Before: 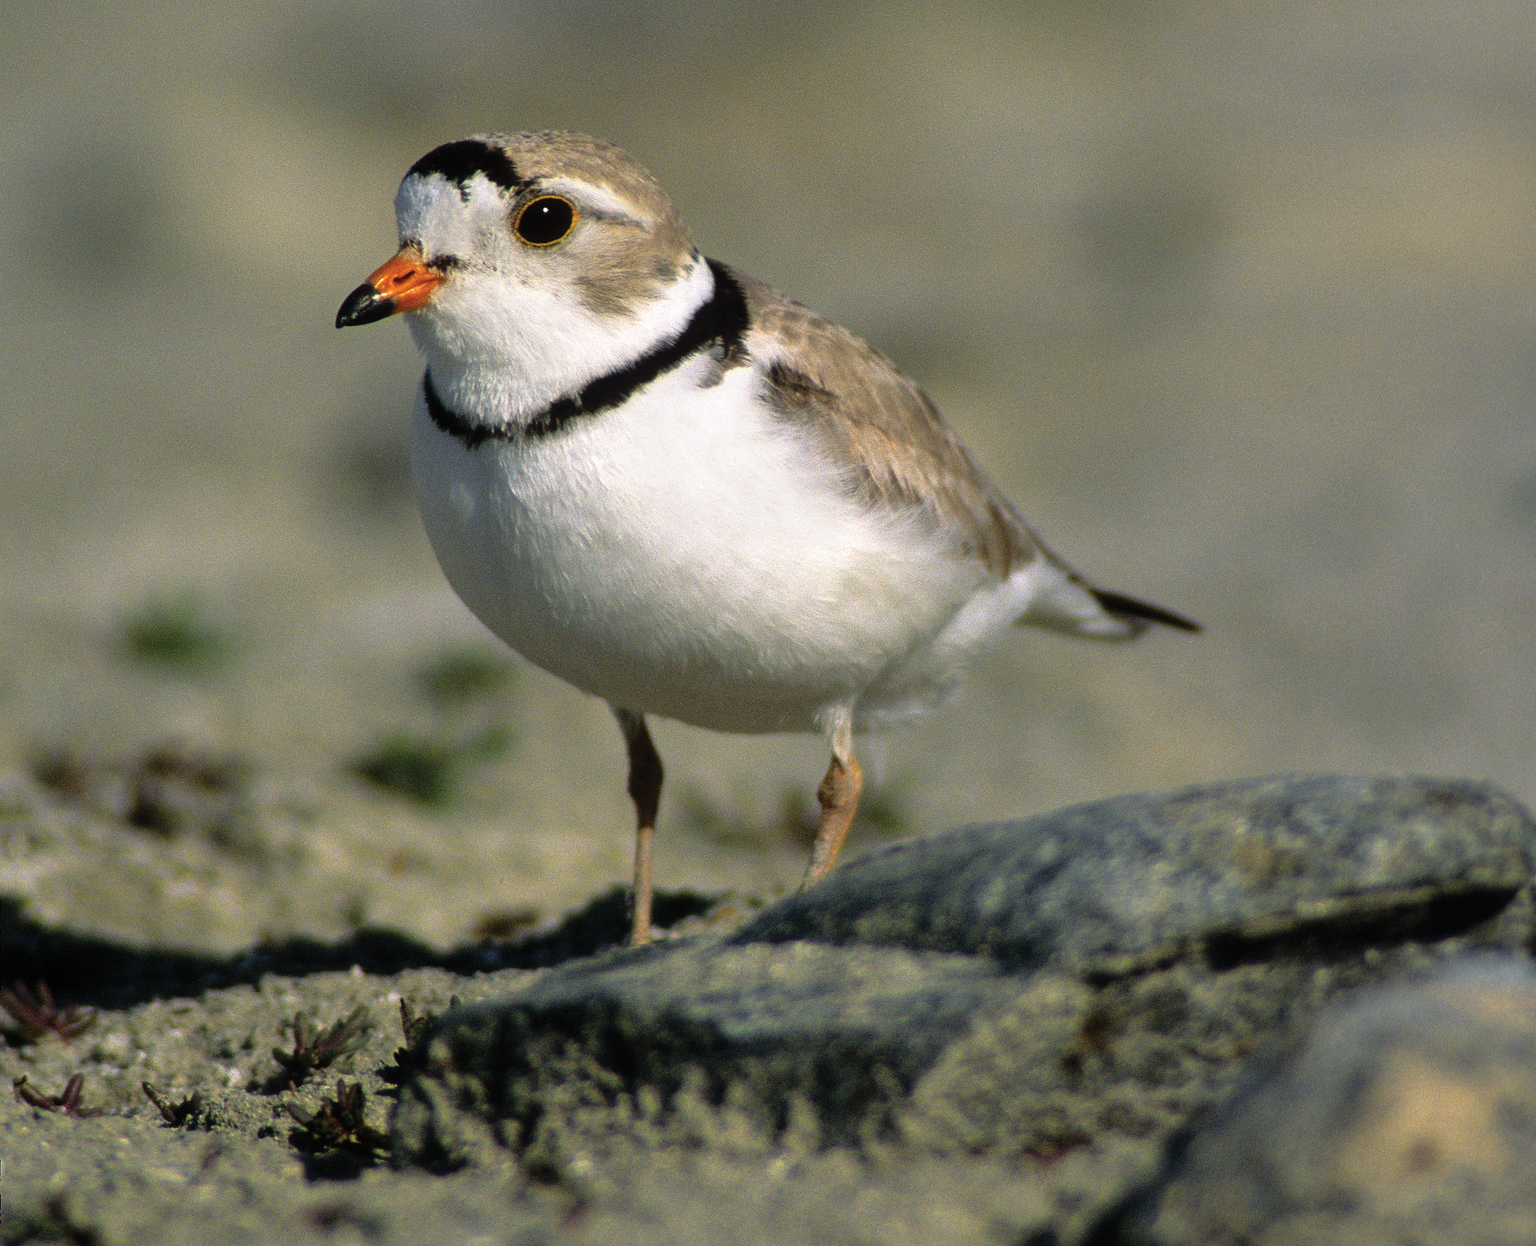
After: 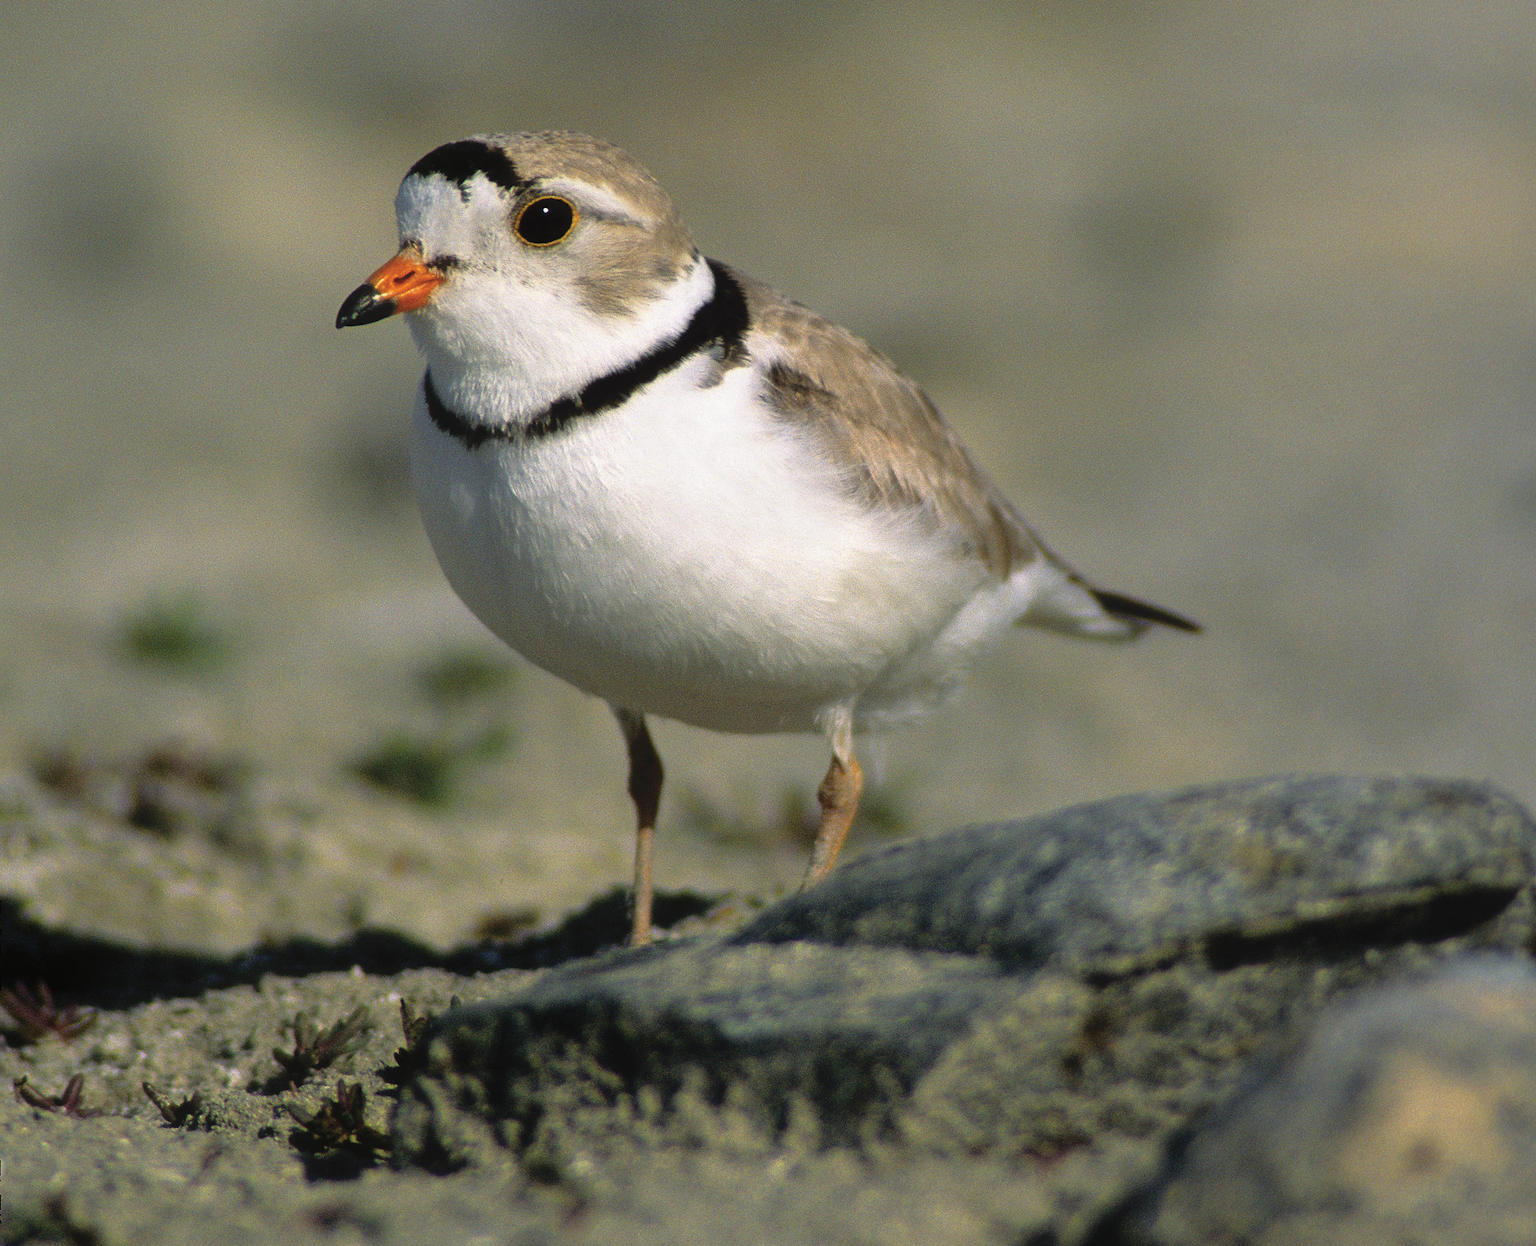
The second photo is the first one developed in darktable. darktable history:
contrast equalizer: octaves 7, y [[0.6 ×6], [0.55 ×6], [0 ×6], [0 ×6], [0 ×6]], mix -0.291
